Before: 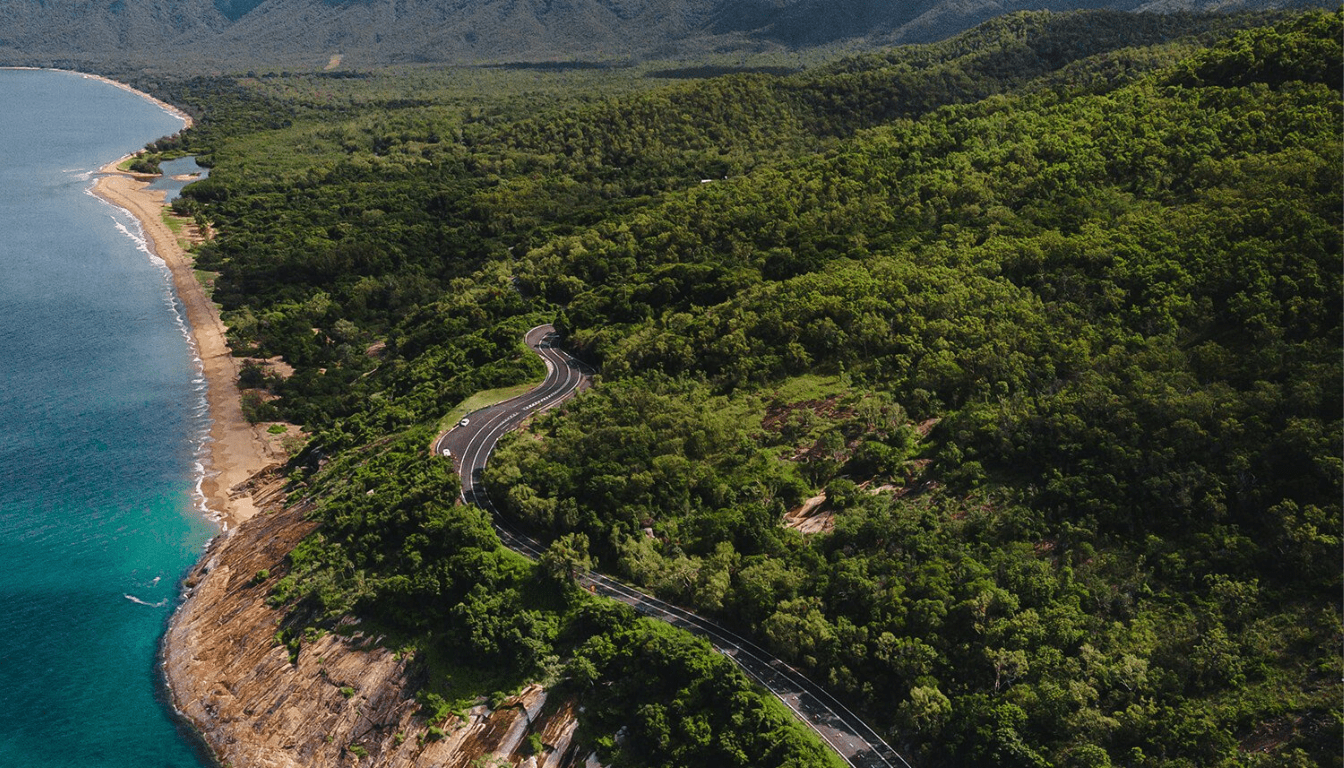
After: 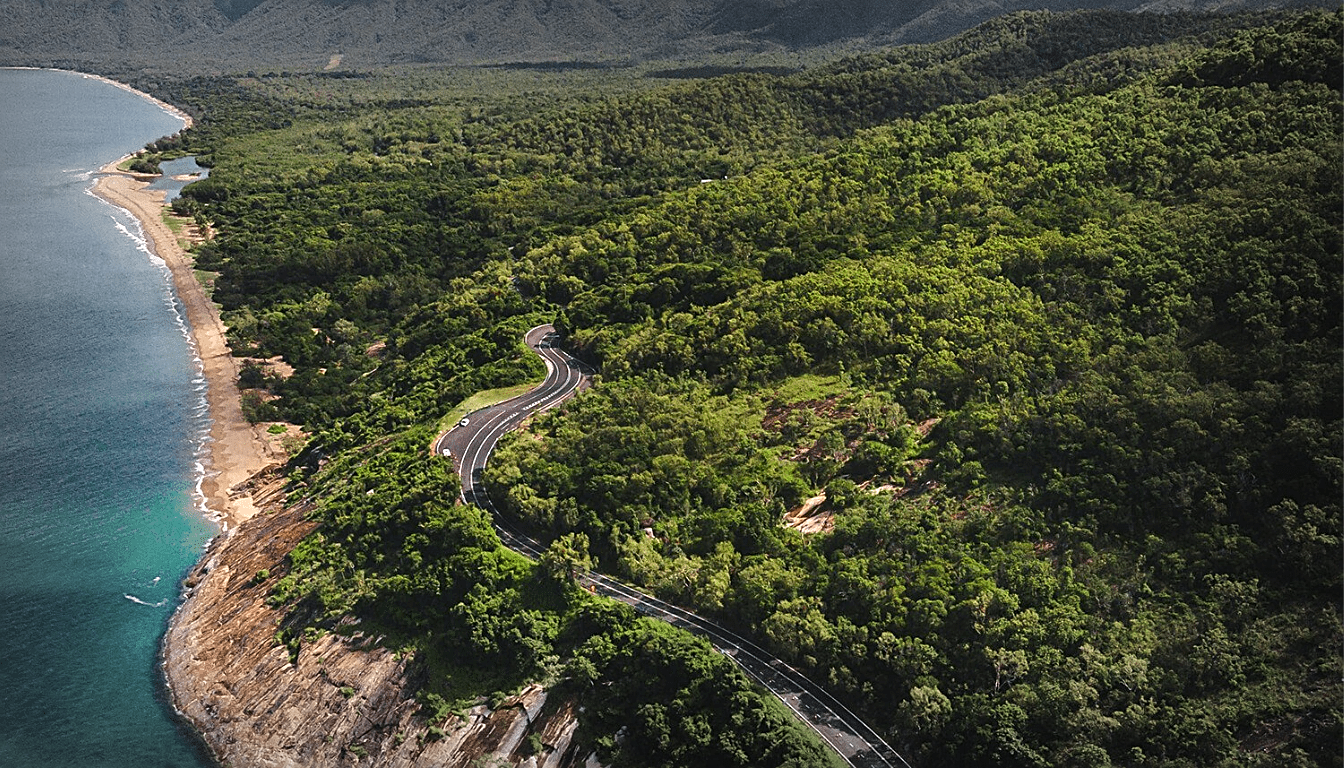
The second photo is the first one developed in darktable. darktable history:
vignetting: fall-off start 53.85%, automatic ratio true, width/height ratio 1.318, shape 0.217
sharpen: on, module defaults
exposure: exposure 0.701 EV, compensate exposure bias true, compensate highlight preservation false
